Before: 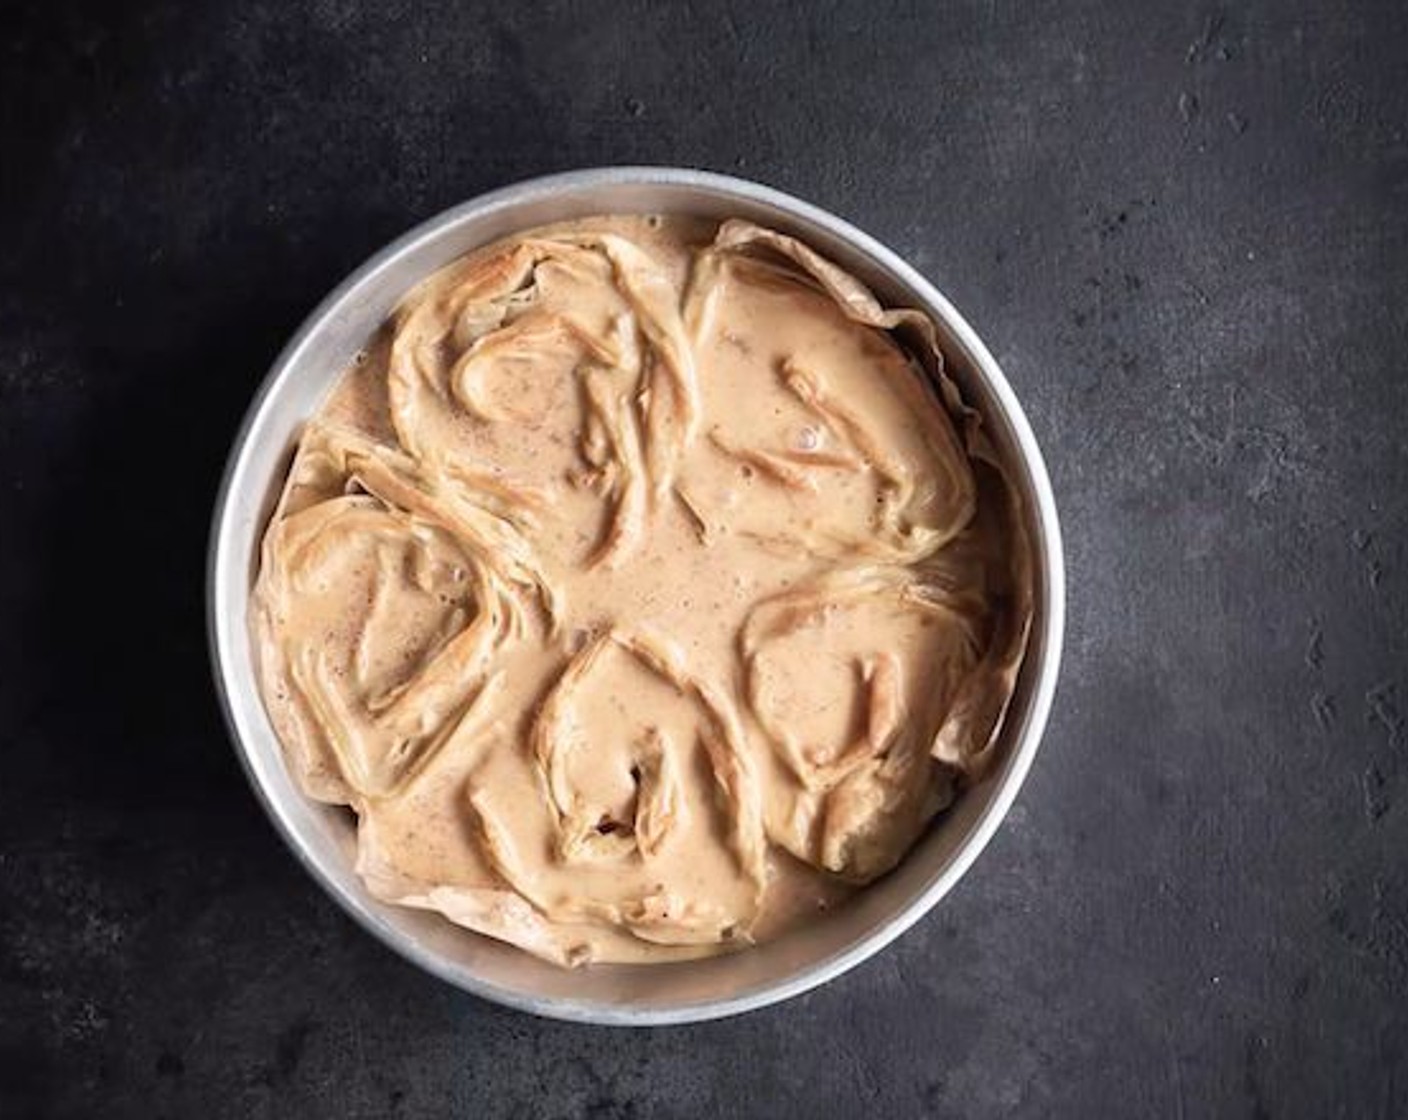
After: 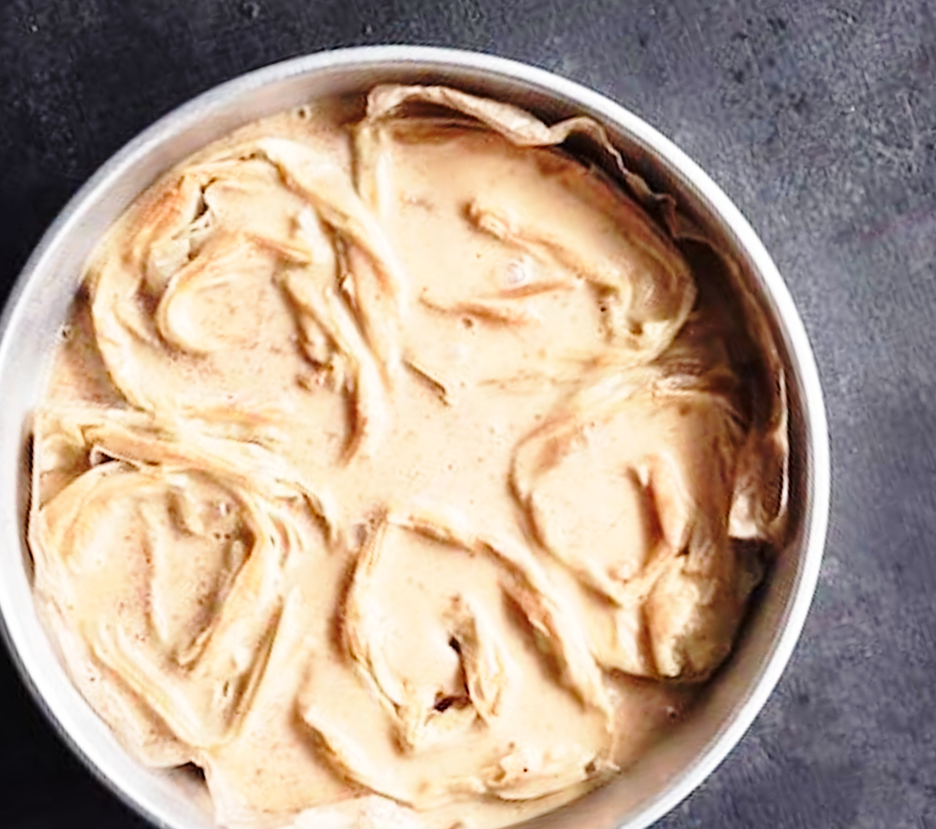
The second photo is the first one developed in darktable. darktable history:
crop and rotate: angle 17.79°, left 6.943%, right 4.15%, bottom 1.066%
base curve: curves: ch0 [(0, 0) (0.028, 0.03) (0.121, 0.232) (0.46, 0.748) (0.859, 0.968) (1, 1)], preserve colors none
